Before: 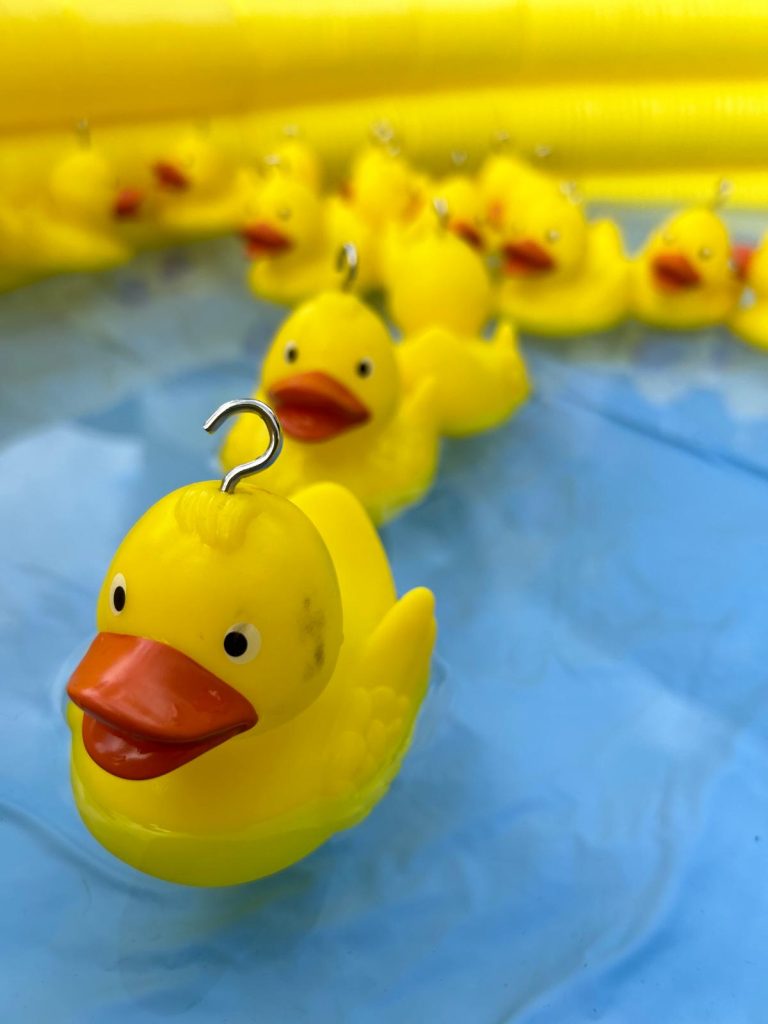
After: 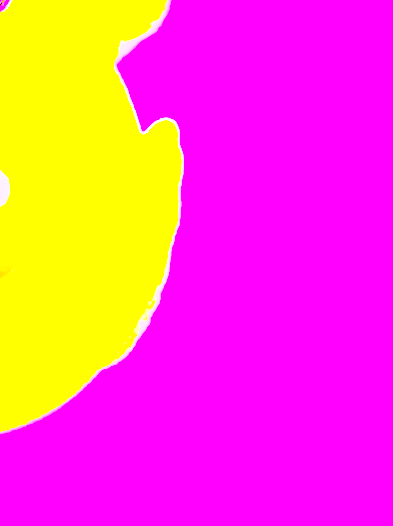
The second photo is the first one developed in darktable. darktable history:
crop: left 35.976%, top 45.819%, right 18.162%, bottom 5.807%
white balance: red 8, blue 8
color balance rgb: linear chroma grading › global chroma 15%, perceptual saturation grading › global saturation 30%
base curve: curves: ch0 [(0, 0) (0.028, 0.03) (0.121, 0.232) (0.46, 0.748) (0.859, 0.968) (1, 1)], preserve colors none
exposure: exposure 1.223 EV, compensate highlight preservation false
rotate and perspective: rotation -5.2°, automatic cropping off
tone curve: curves: ch0 [(0, 0) (0.915, 0.89) (1, 1)]
